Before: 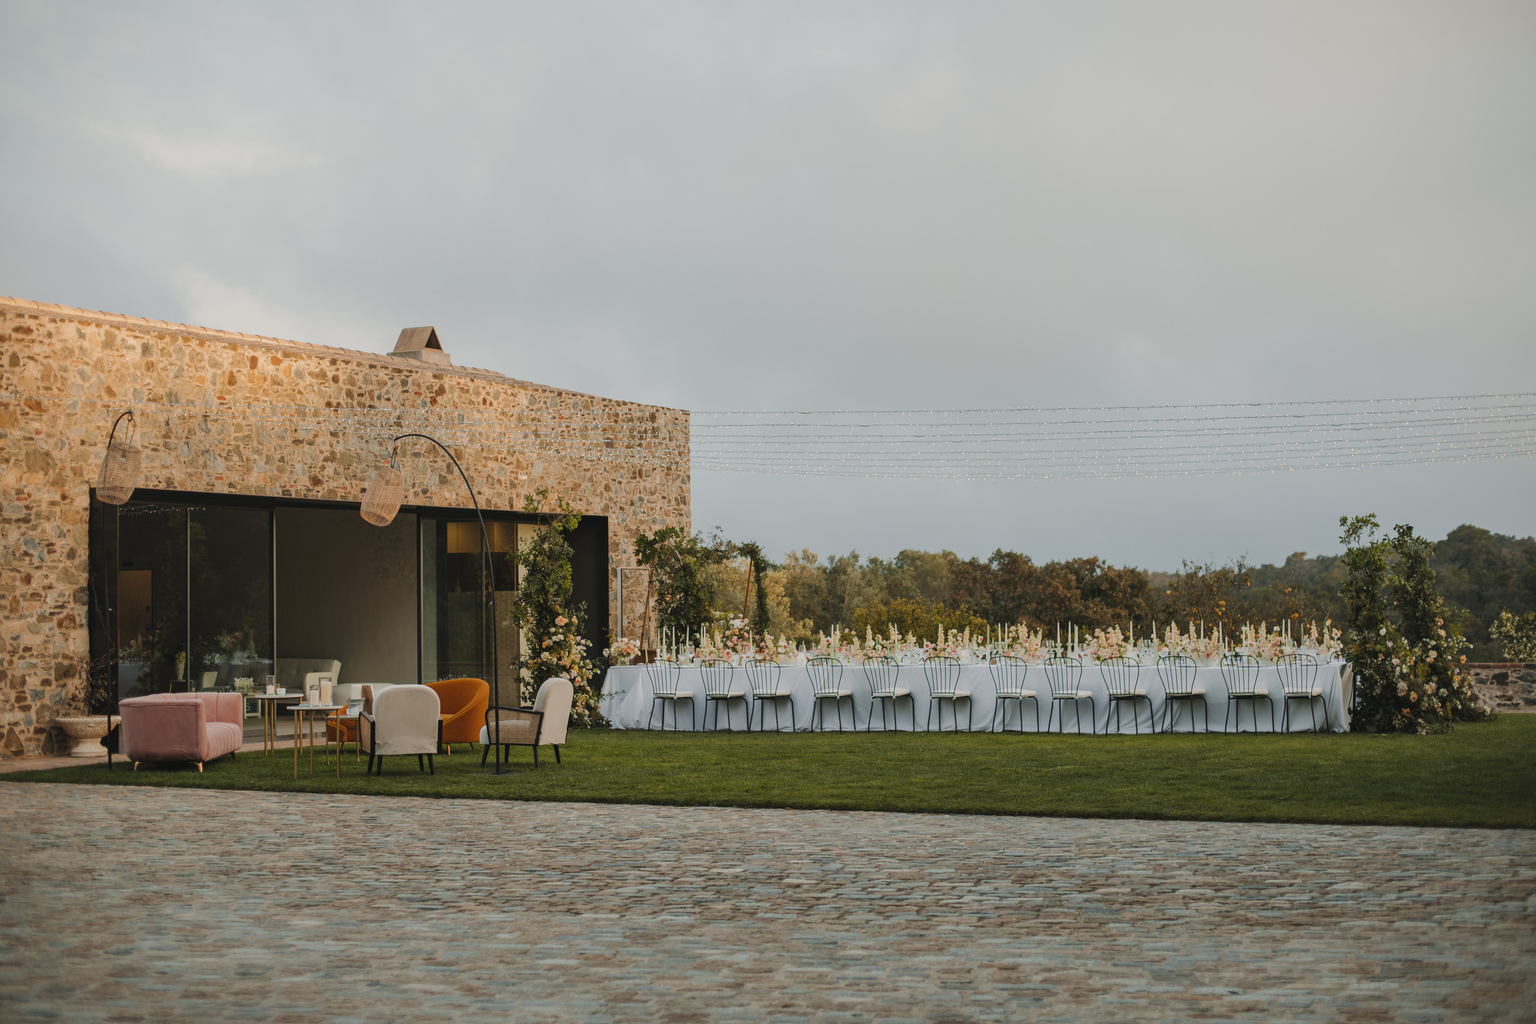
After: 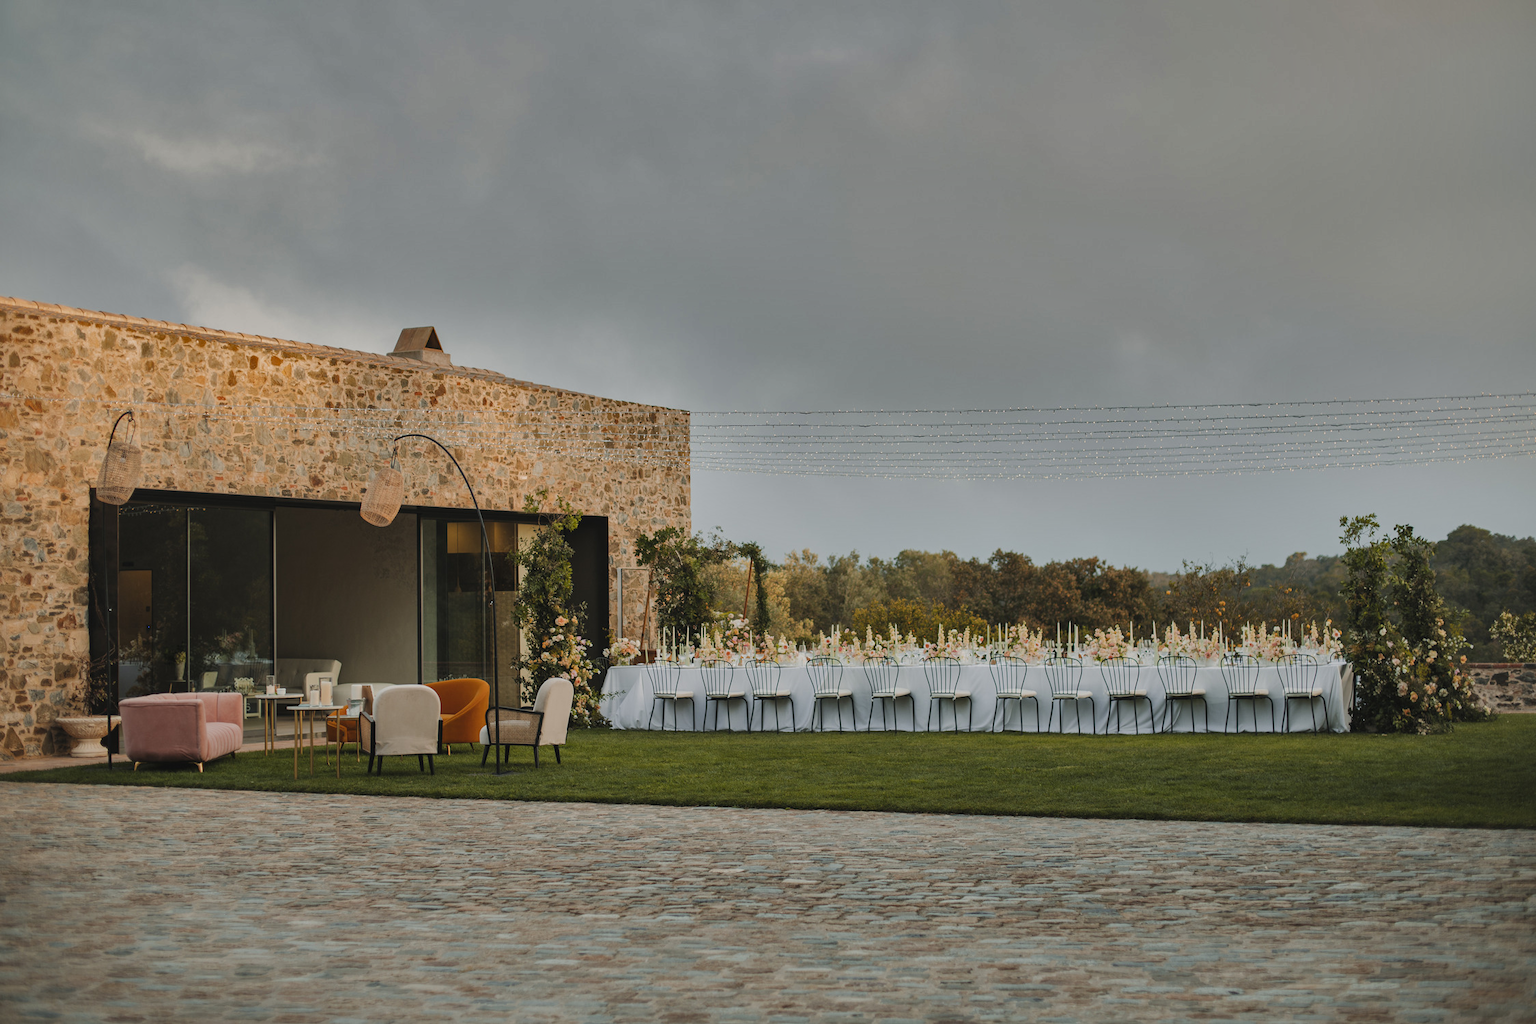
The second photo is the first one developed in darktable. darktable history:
shadows and highlights: shadows 20.79, highlights -80.73, highlights color adjustment 78.85%, soften with gaussian
